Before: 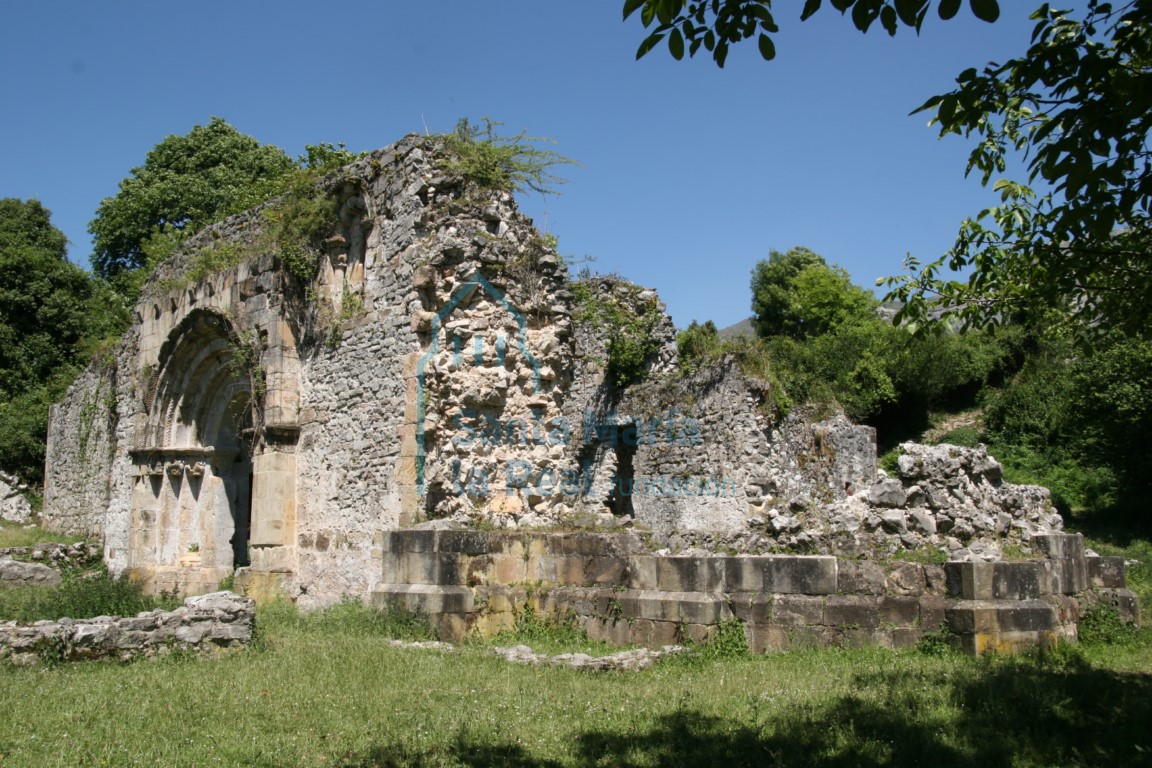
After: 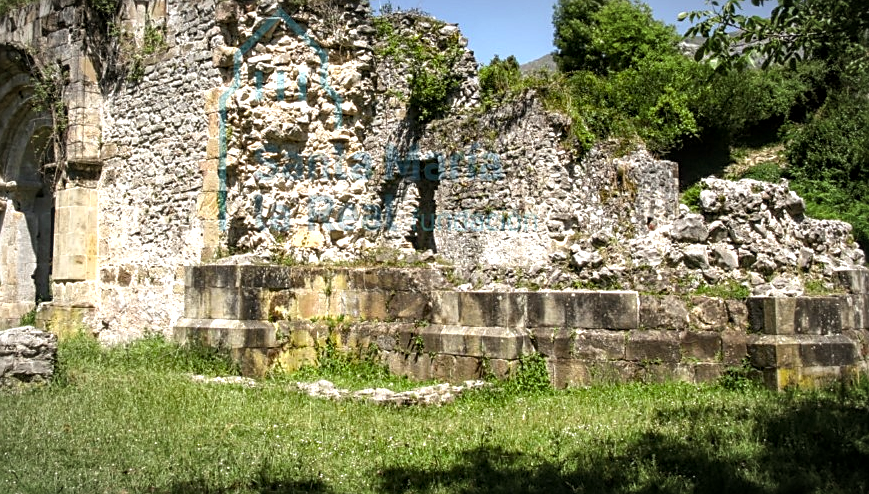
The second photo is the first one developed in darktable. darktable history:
color balance rgb: power › chroma 0.708%, power › hue 60°, perceptual saturation grading › global saturation 29.362%, perceptual brilliance grading › global brilliance 17.796%
vignetting: brightness -0.4, saturation -0.305, automatic ratio true, unbound false
crop and rotate: left 17.241%, top 34.539%, right 7.266%, bottom 1.022%
sharpen: on, module defaults
color zones: curves: ch1 [(0.113, 0.438) (0.75, 0.5)]; ch2 [(0.12, 0.526) (0.75, 0.5)]
local contrast: detail 130%
